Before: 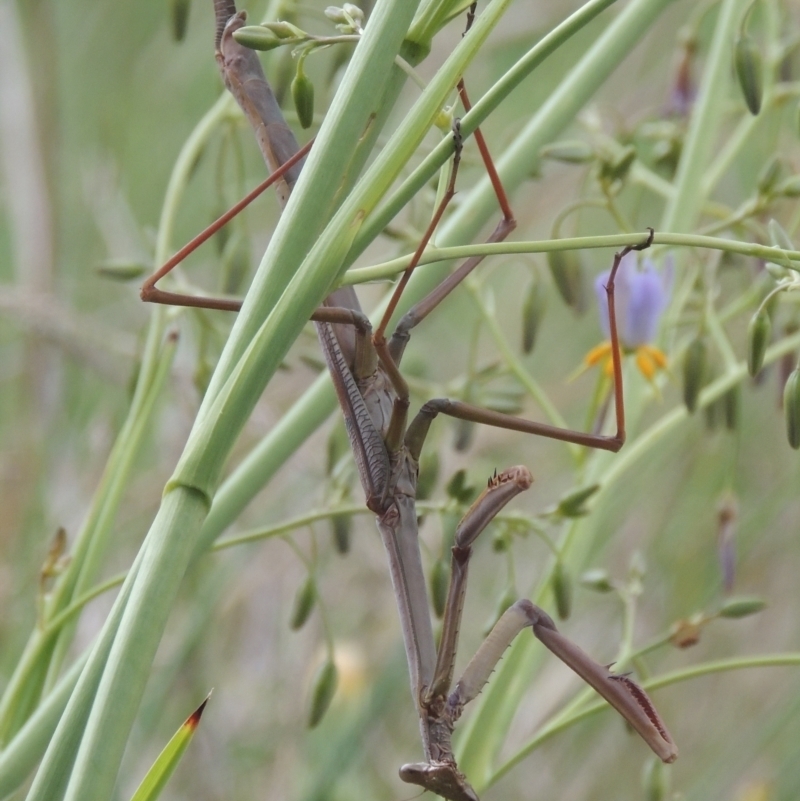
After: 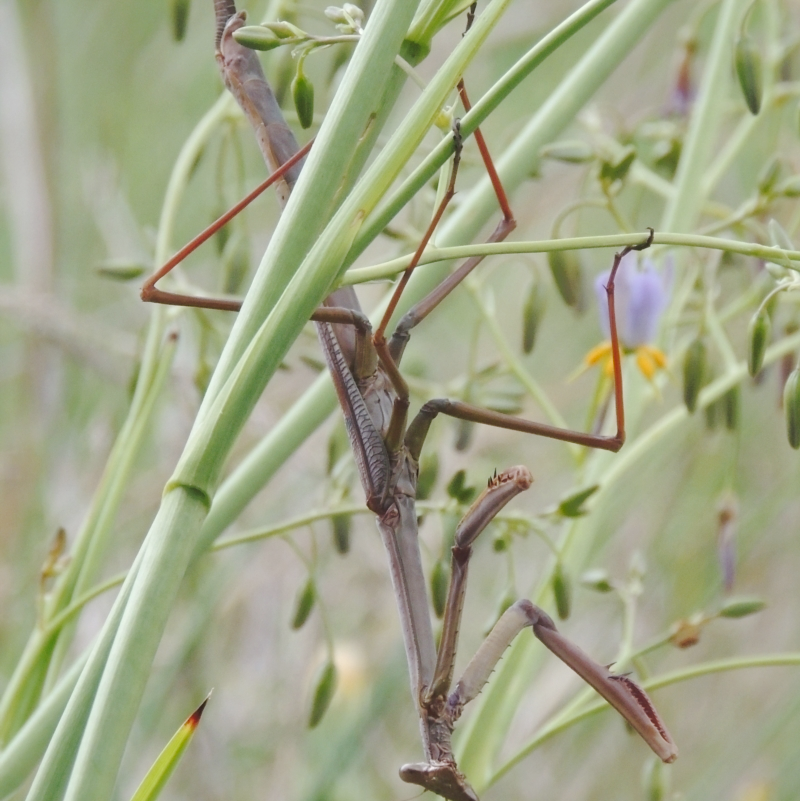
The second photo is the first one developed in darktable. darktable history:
tone curve: curves: ch0 [(0, 0) (0.239, 0.248) (0.508, 0.606) (0.828, 0.878) (1, 1)]; ch1 [(0, 0) (0.401, 0.42) (0.45, 0.464) (0.492, 0.498) (0.511, 0.507) (0.561, 0.549) (0.688, 0.726) (1, 1)]; ch2 [(0, 0) (0.411, 0.433) (0.5, 0.504) (0.545, 0.574) (1, 1)], preserve colors none
shadows and highlights: on, module defaults
contrast brightness saturation: contrast 0.146, brightness 0.044
